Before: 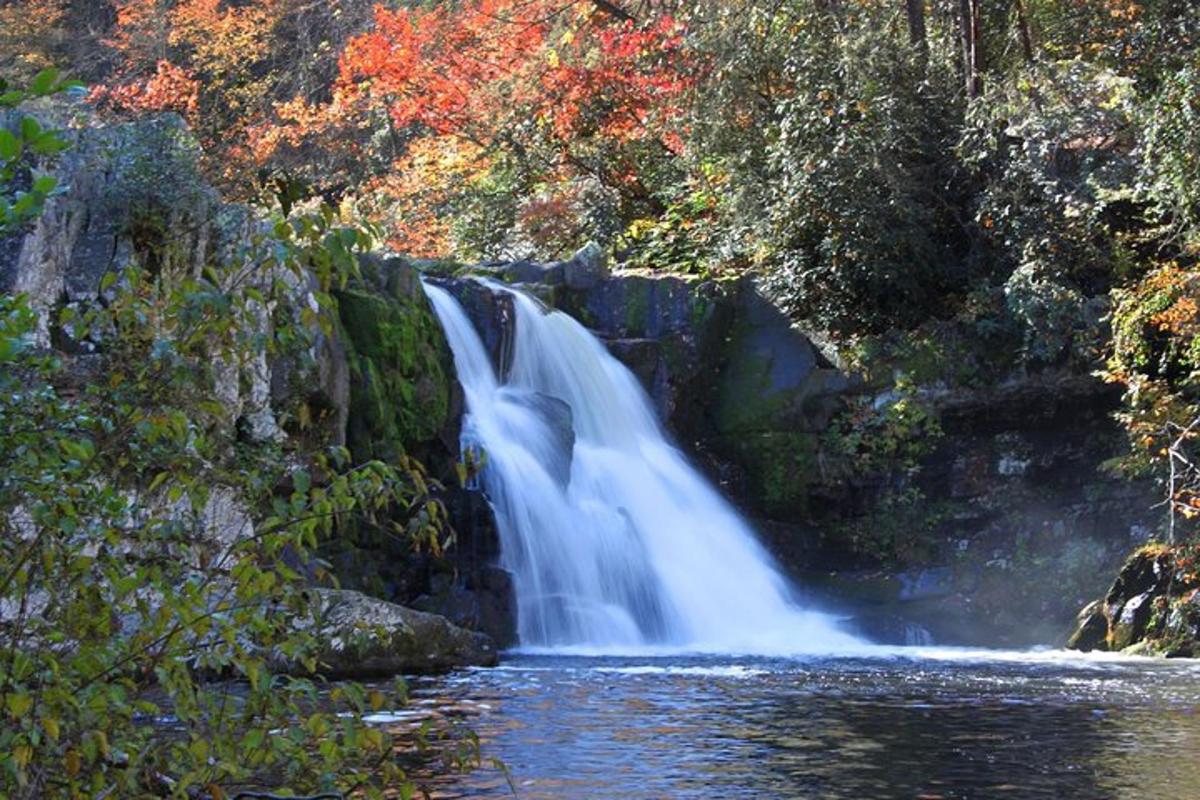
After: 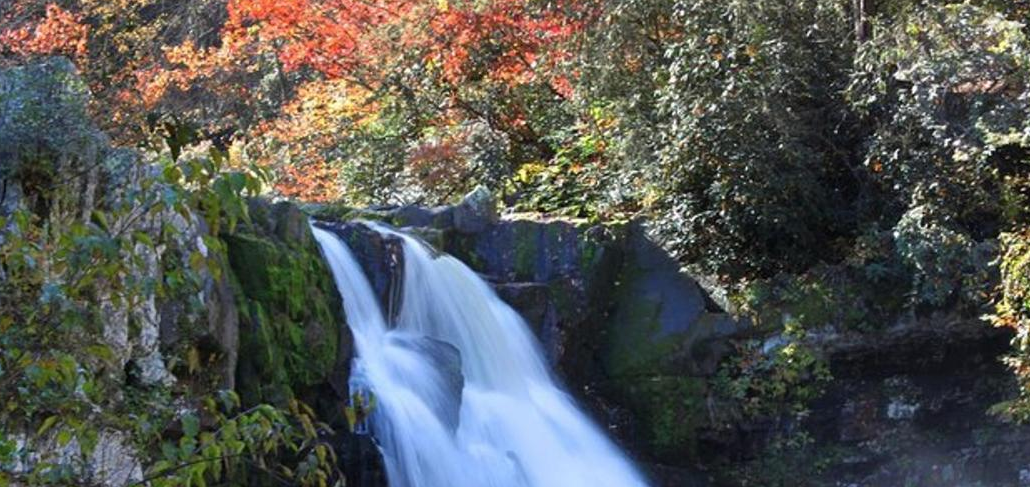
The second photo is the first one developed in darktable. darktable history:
crop and rotate: left 9.265%, top 7.09%, right 4.892%, bottom 32.034%
